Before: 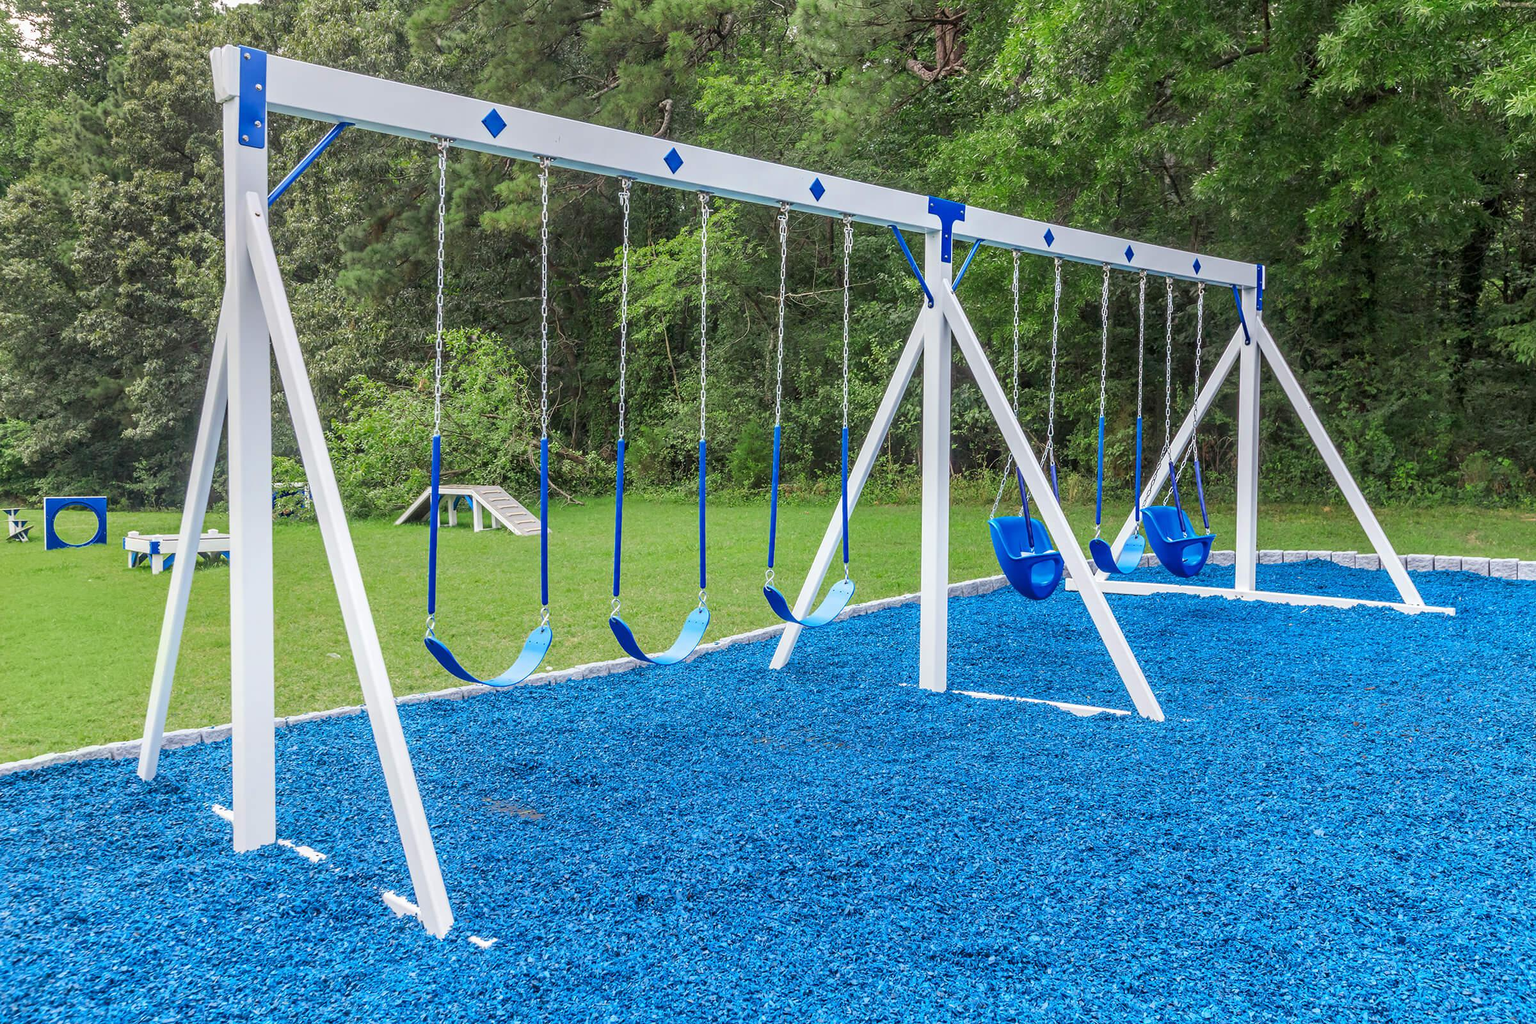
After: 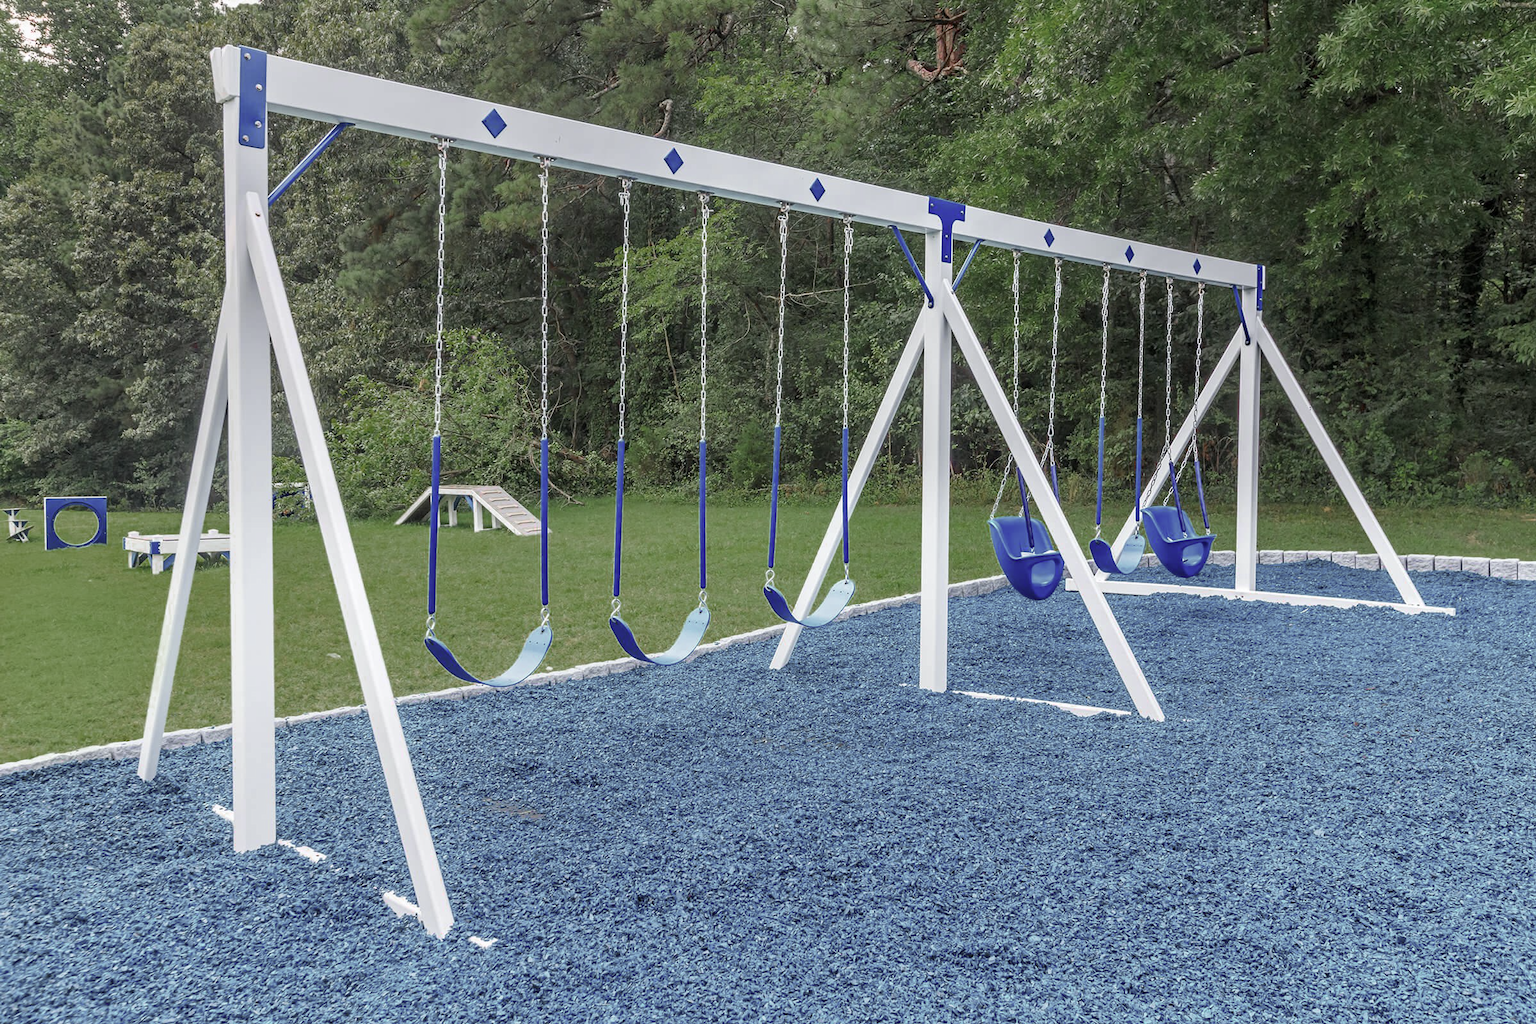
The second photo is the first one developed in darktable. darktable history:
color zones: curves: ch0 [(0, 0.48) (0.209, 0.398) (0.305, 0.332) (0.429, 0.493) (0.571, 0.5) (0.714, 0.5) (0.857, 0.5) (1, 0.48)]; ch1 [(0, 0.736) (0.143, 0.625) (0.225, 0.371) (0.429, 0.256) (0.571, 0.241) (0.714, 0.213) (0.857, 0.48) (1, 0.736)]; ch2 [(0, 0.448) (0.143, 0.498) (0.286, 0.5) (0.429, 0.5) (0.571, 0.5) (0.714, 0.5) (0.857, 0.5) (1, 0.448)]
